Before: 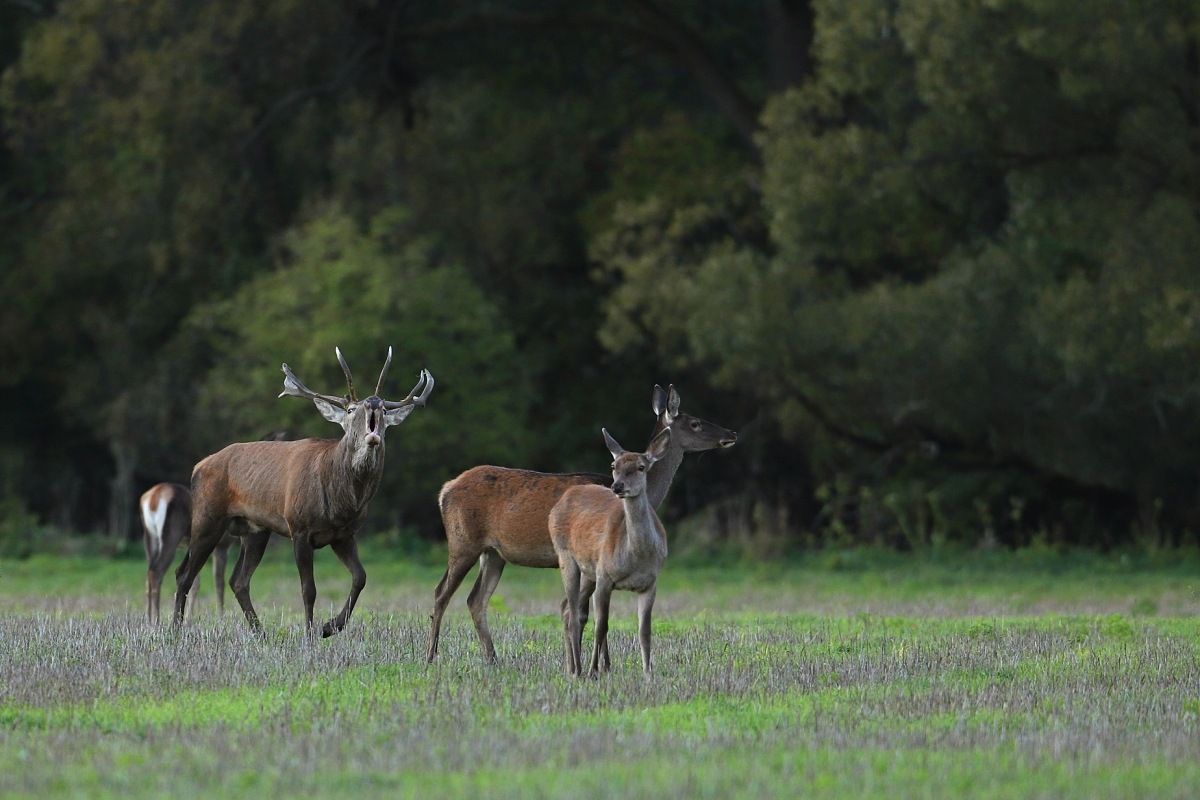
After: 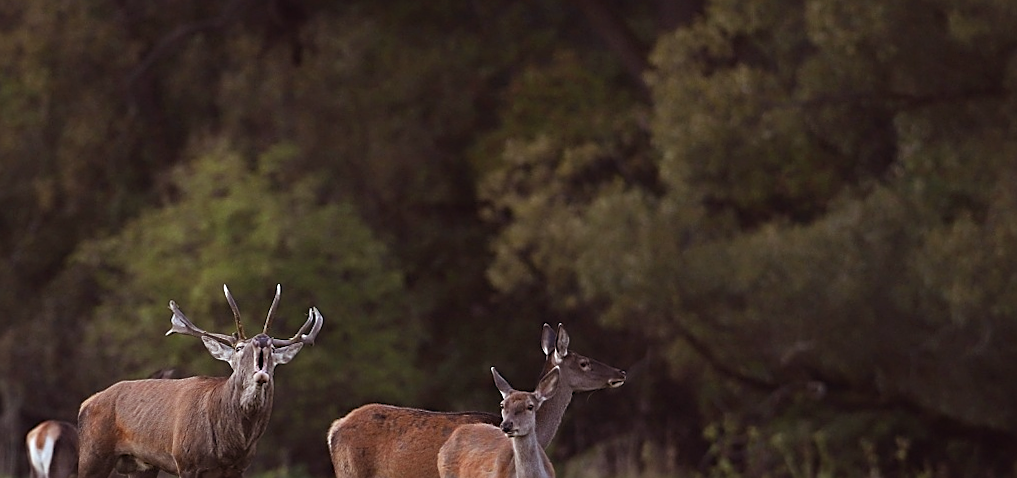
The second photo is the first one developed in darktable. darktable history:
sharpen: on, module defaults
rotate and perspective: rotation 0.174°, lens shift (vertical) 0.013, lens shift (horizontal) 0.019, shear 0.001, automatic cropping original format, crop left 0.007, crop right 0.991, crop top 0.016, crop bottom 0.997
rgb levels: mode RGB, independent channels, levels [[0, 0.474, 1], [0, 0.5, 1], [0, 0.5, 1]]
crop and rotate: left 9.345%, top 7.22%, right 4.982%, bottom 32.331%
